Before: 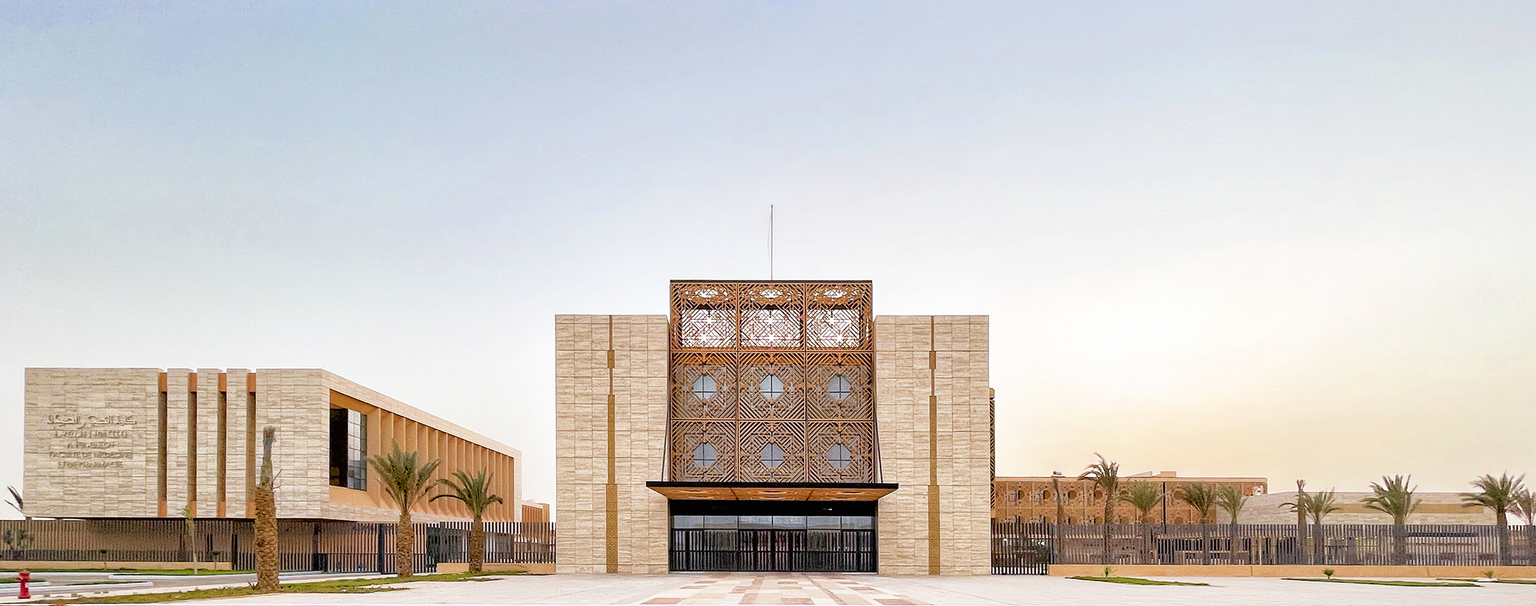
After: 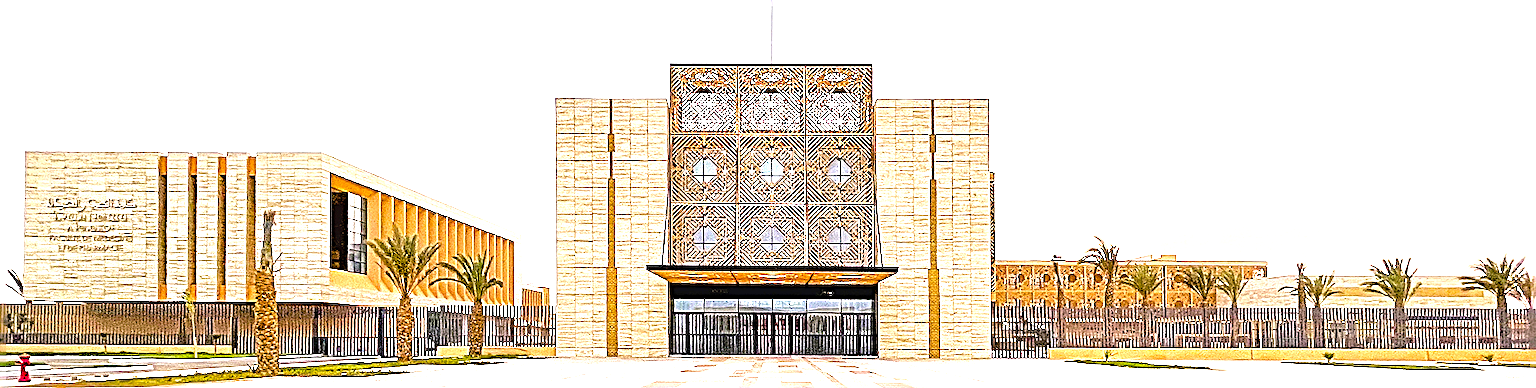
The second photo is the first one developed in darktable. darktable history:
color balance rgb: perceptual saturation grading › global saturation 30.114%, global vibrance 20%
sharpen: radius 3.156, amount 1.743
color zones: curves: ch1 [(0.25, 0.5) (0.747, 0.71)]
crop and rotate: top 35.865%
exposure: black level correction -0.002, exposure 1.115 EV, compensate highlight preservation false
